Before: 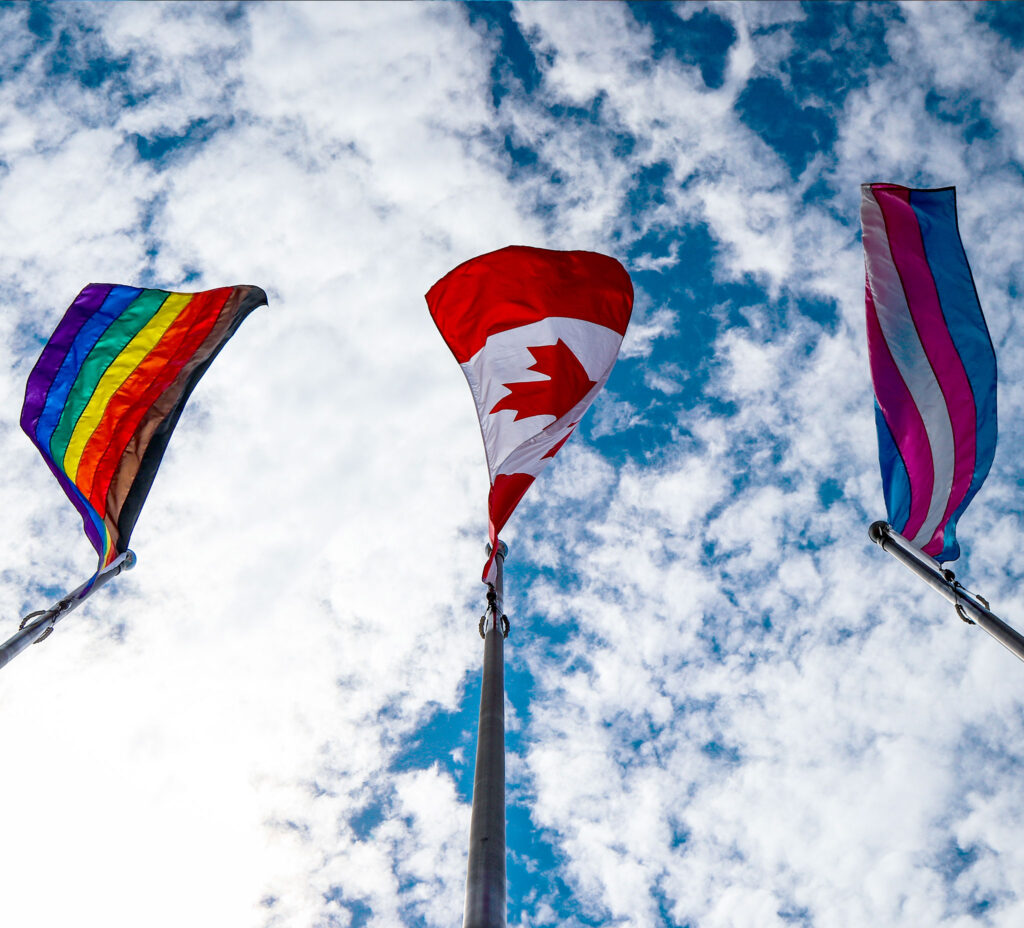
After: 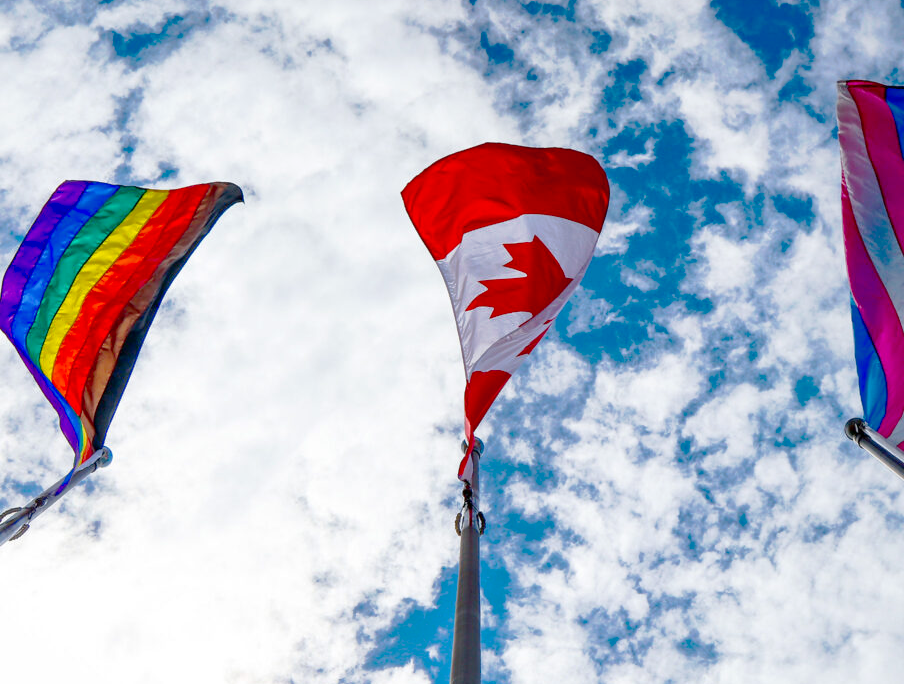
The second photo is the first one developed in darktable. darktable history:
crop and rotate: left 2.425%, top 11.165%, right 9.233%, bottom 15.078%
shadows and highlights: on, module defaults
contrast brightness saturation: contrast 0.126, brightness -0.061, saturation 0.16
tone curve: curves: ch0 [(0, 0) (0.003, 0.004) (0.011, 0.015) (0.025, 0.033) (0.044, 0.058) (0.069, 0.091) (0.1, 0.131) (0.136, 0.178) (0.177, 0.232) (0.224, 0.294) (0.277, 0.362) (0.335, 0.434) (0.399, 0.512) (0.468, 0.582) (0.543, 0.646) (0.623, 0.713) (0.709, 0.783) (0.801, 0.876) (0.898, 0.938) (1, 1)], preserve colors none
